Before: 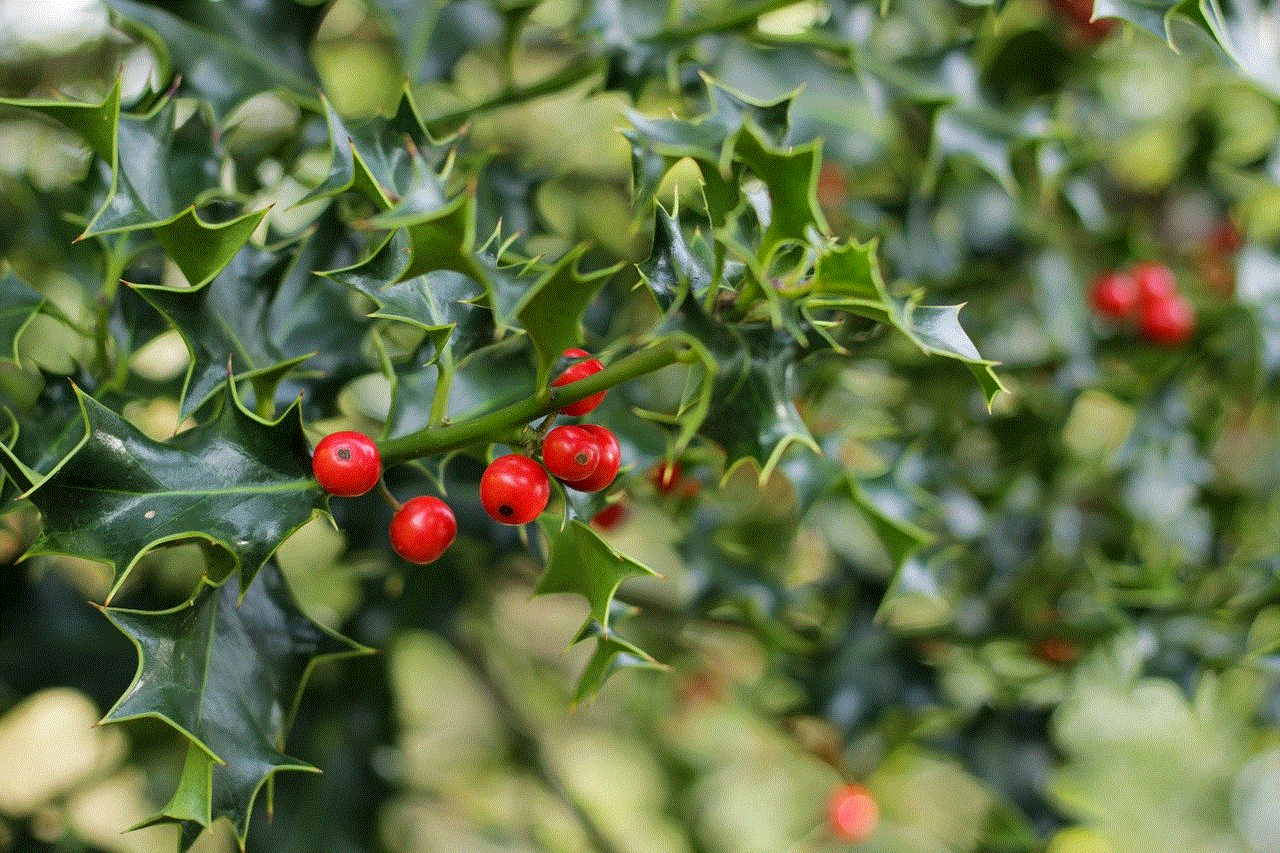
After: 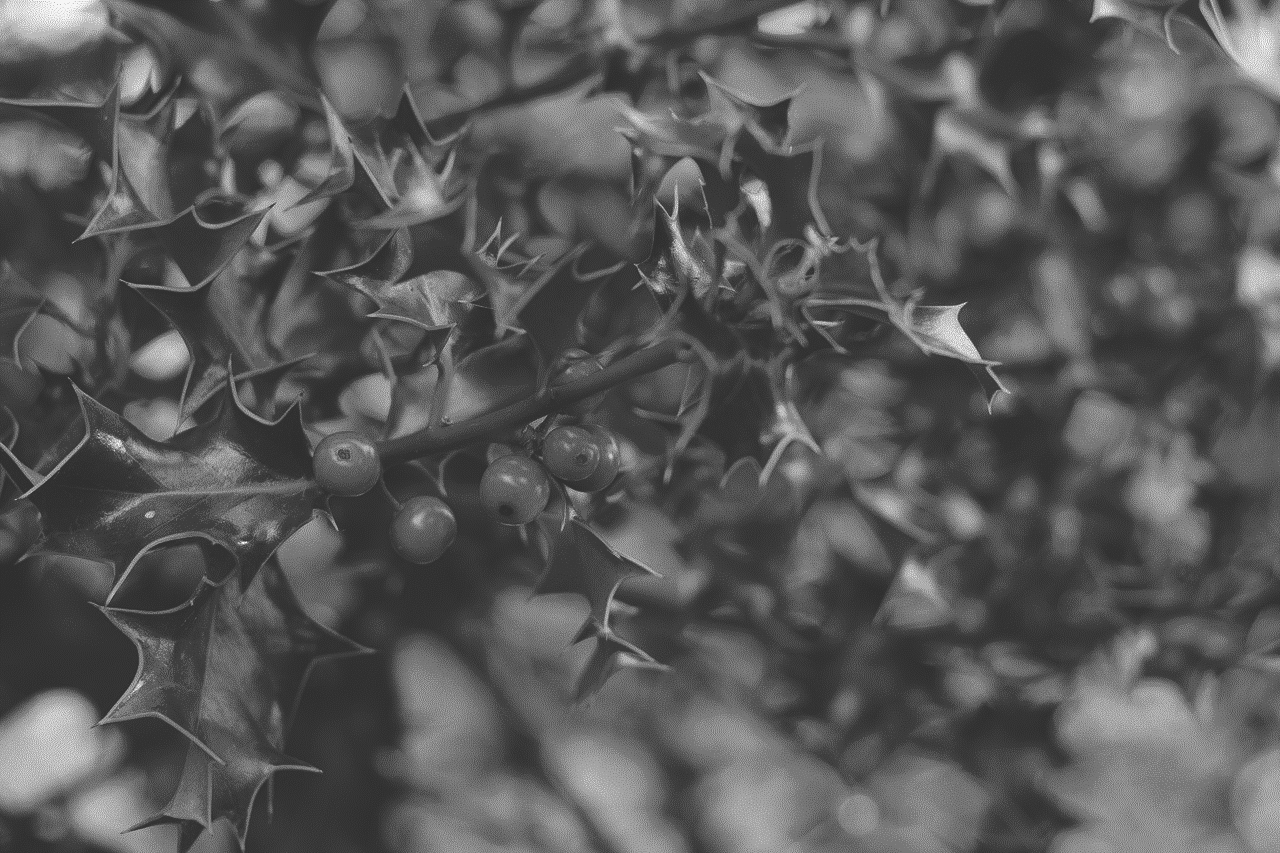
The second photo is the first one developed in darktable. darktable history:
rgb curve: curves: ch0 [(0, 0.186) (0.314, 0.284) (0.576, 0.466) (0.805, 0.691) (0.936, 0.886)]; ch1 [(0, 0.186) (0.314, 0.284) (0.581, 0.534) (0.771, 0.746) (0.936, 0.958)]; ch2 [(0, 0.216) (0.275, 0.39) (1, 1)], mode RGB, independent channels, compensate middle gray true, preserve colors none
monochrome: on, module defaults
color calibration: output gray [0.246, 0.254, 0.501, 0], gray › normalize channels true, illuminant same as pipeline (D50), adaptation XYZ, x 0.346, y 0.359, gamut compression 0
